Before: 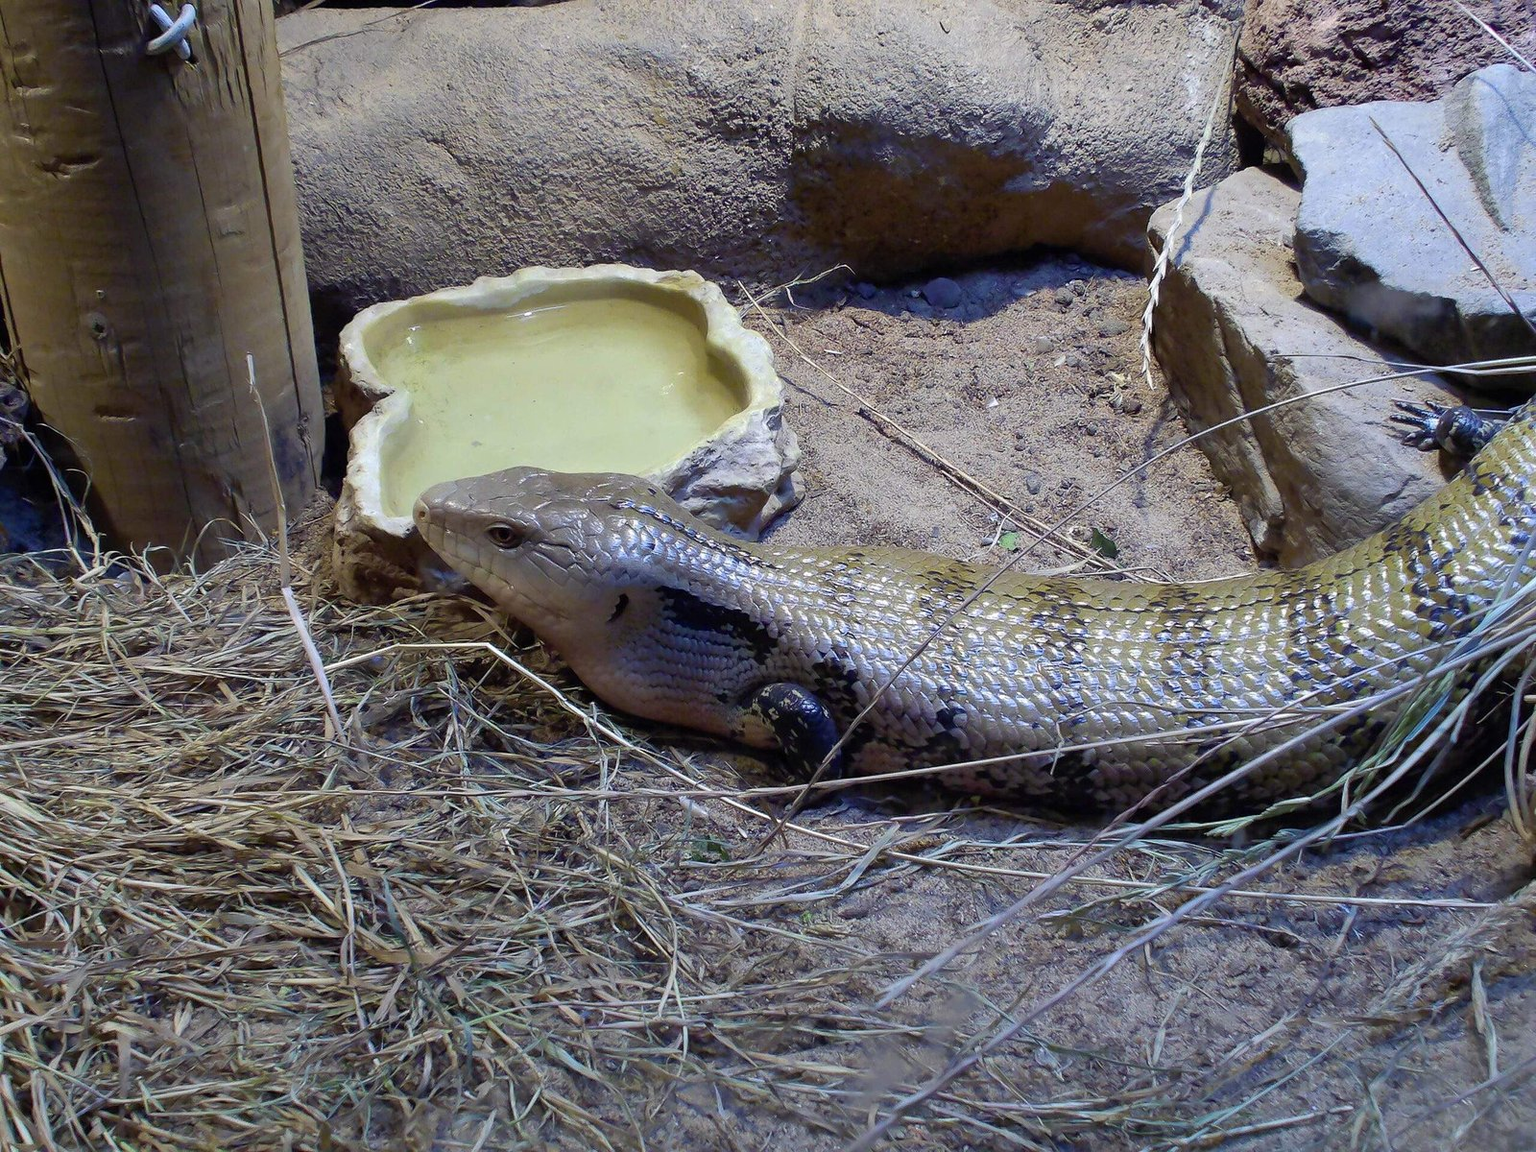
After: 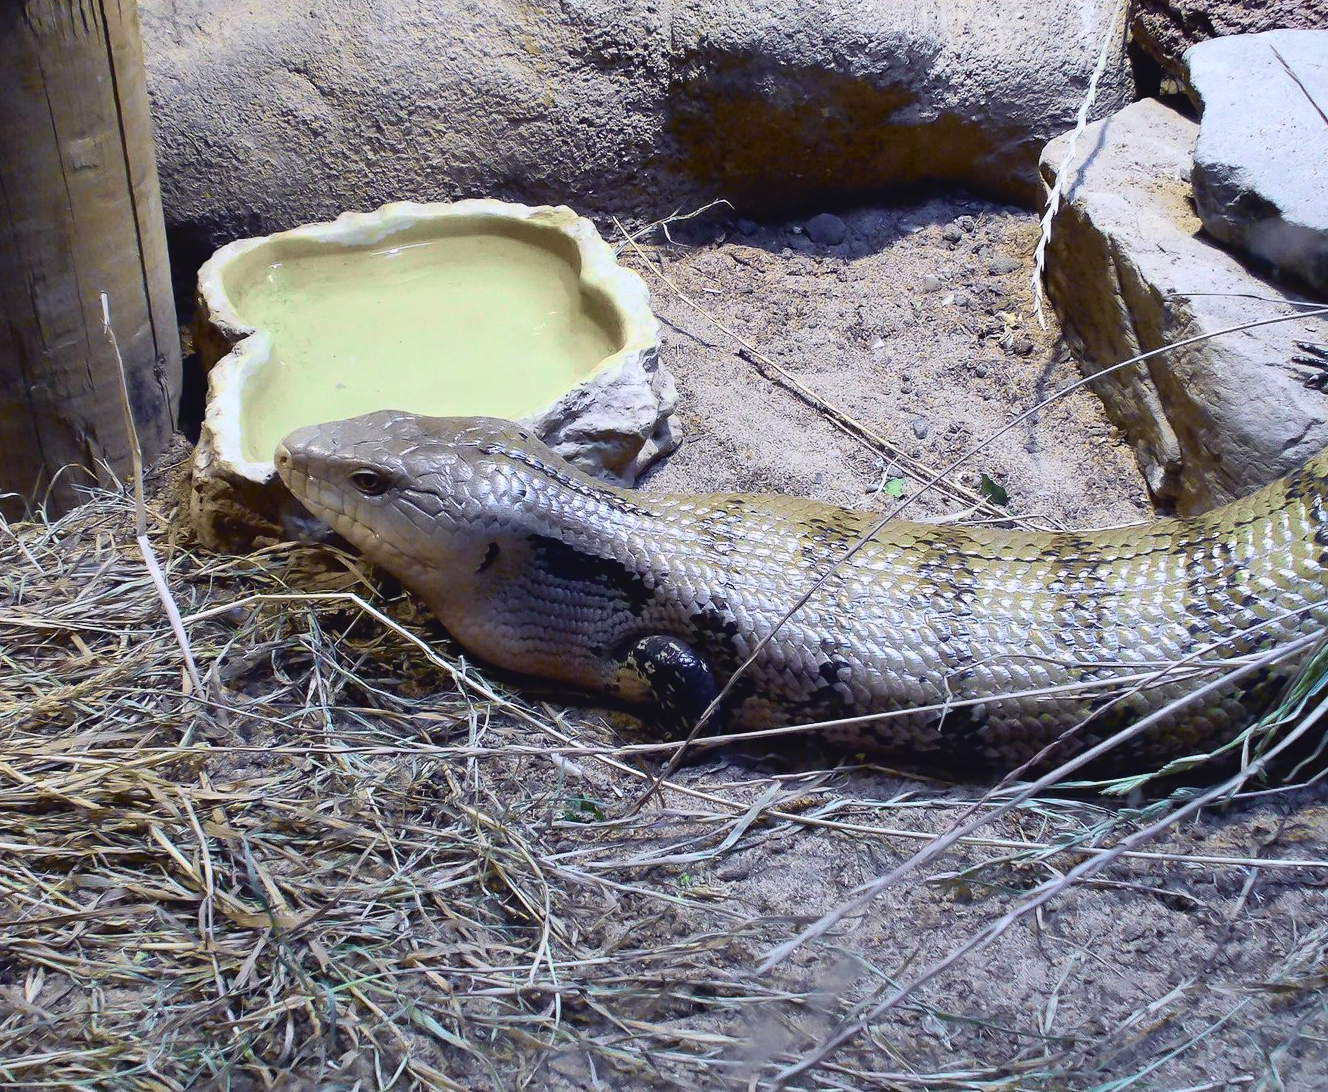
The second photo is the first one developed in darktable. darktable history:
tone equalizer: edges refinement/feathering 500, mask exposure compensation -1.57 EV, preserve details no
tone curve: curves: ch0 [(0, 0.039) (0.104, 0.094) (0.285, 0.301) (0.673, 0.796) (0.845, 0.932) (0.994, 0.971)]; ch1 [(0, 0) (0.356, 0.385) (0.424, 0.405) (0.498, 0.502) (0.586, 0.57) (0.657, 0.642) (1, 1)]; ch2 [(0, 0) (0.424, 0.438) (0.46, 0.453) (0.515, 0.505) (0.557, 0.57) (0.612, 0.583) (0.722, 0.67) (1, 1)], color space Lab, independent channels, preserve colors none
crop: left 9.786%, top 6.345%, right 7.193%, bottom 2.576%
